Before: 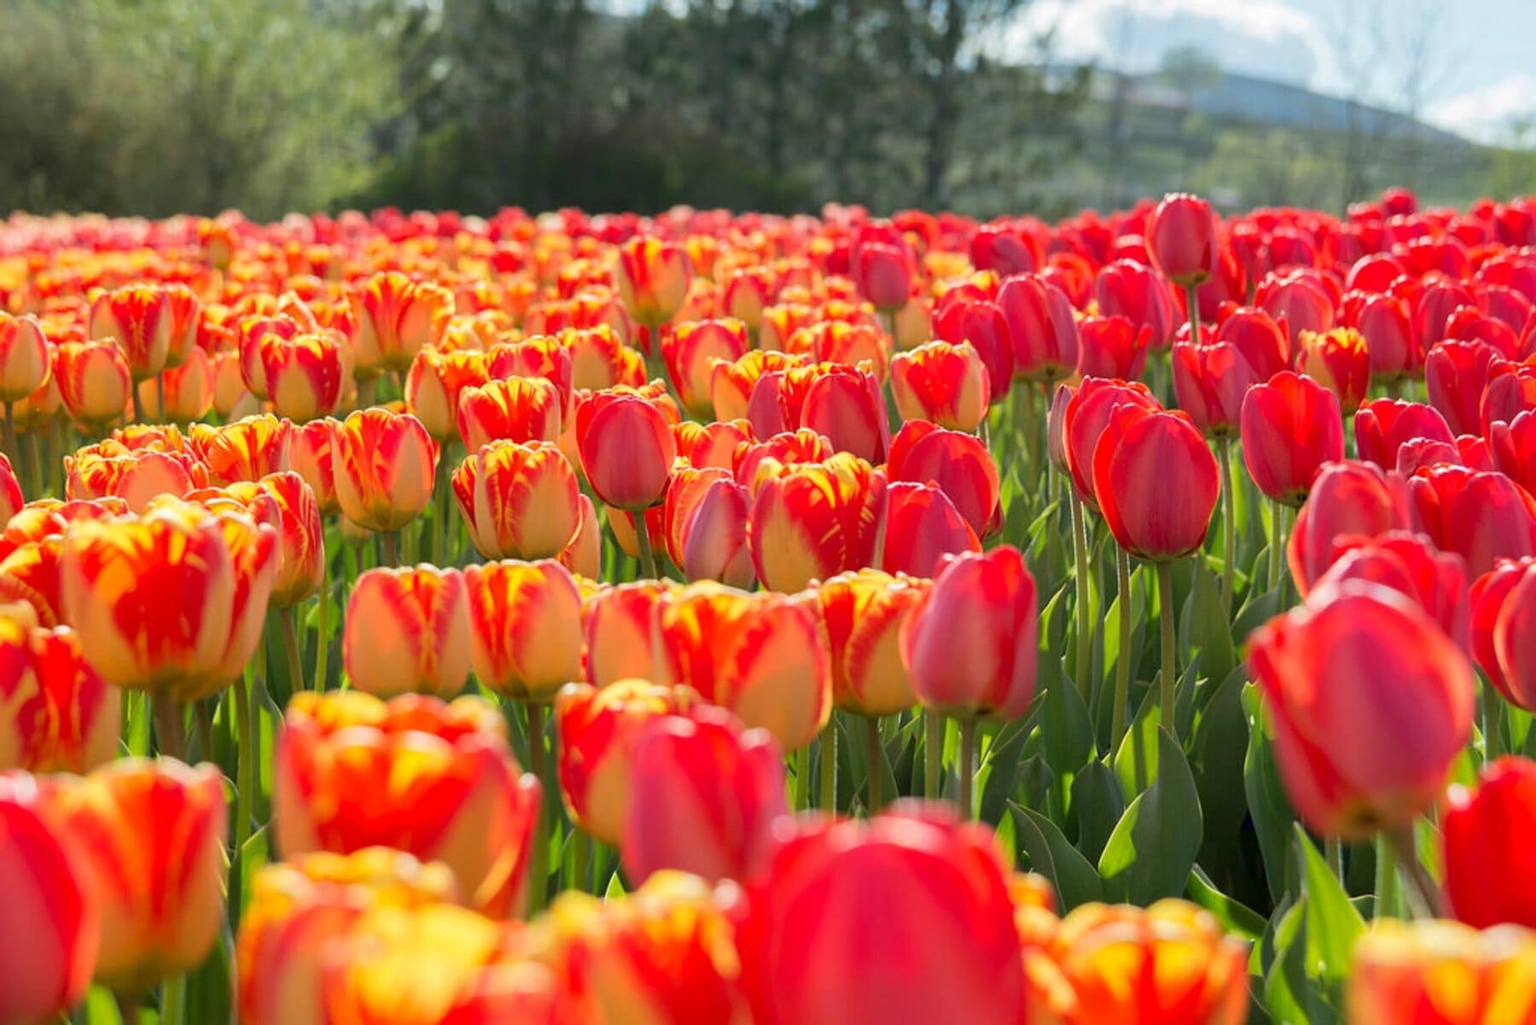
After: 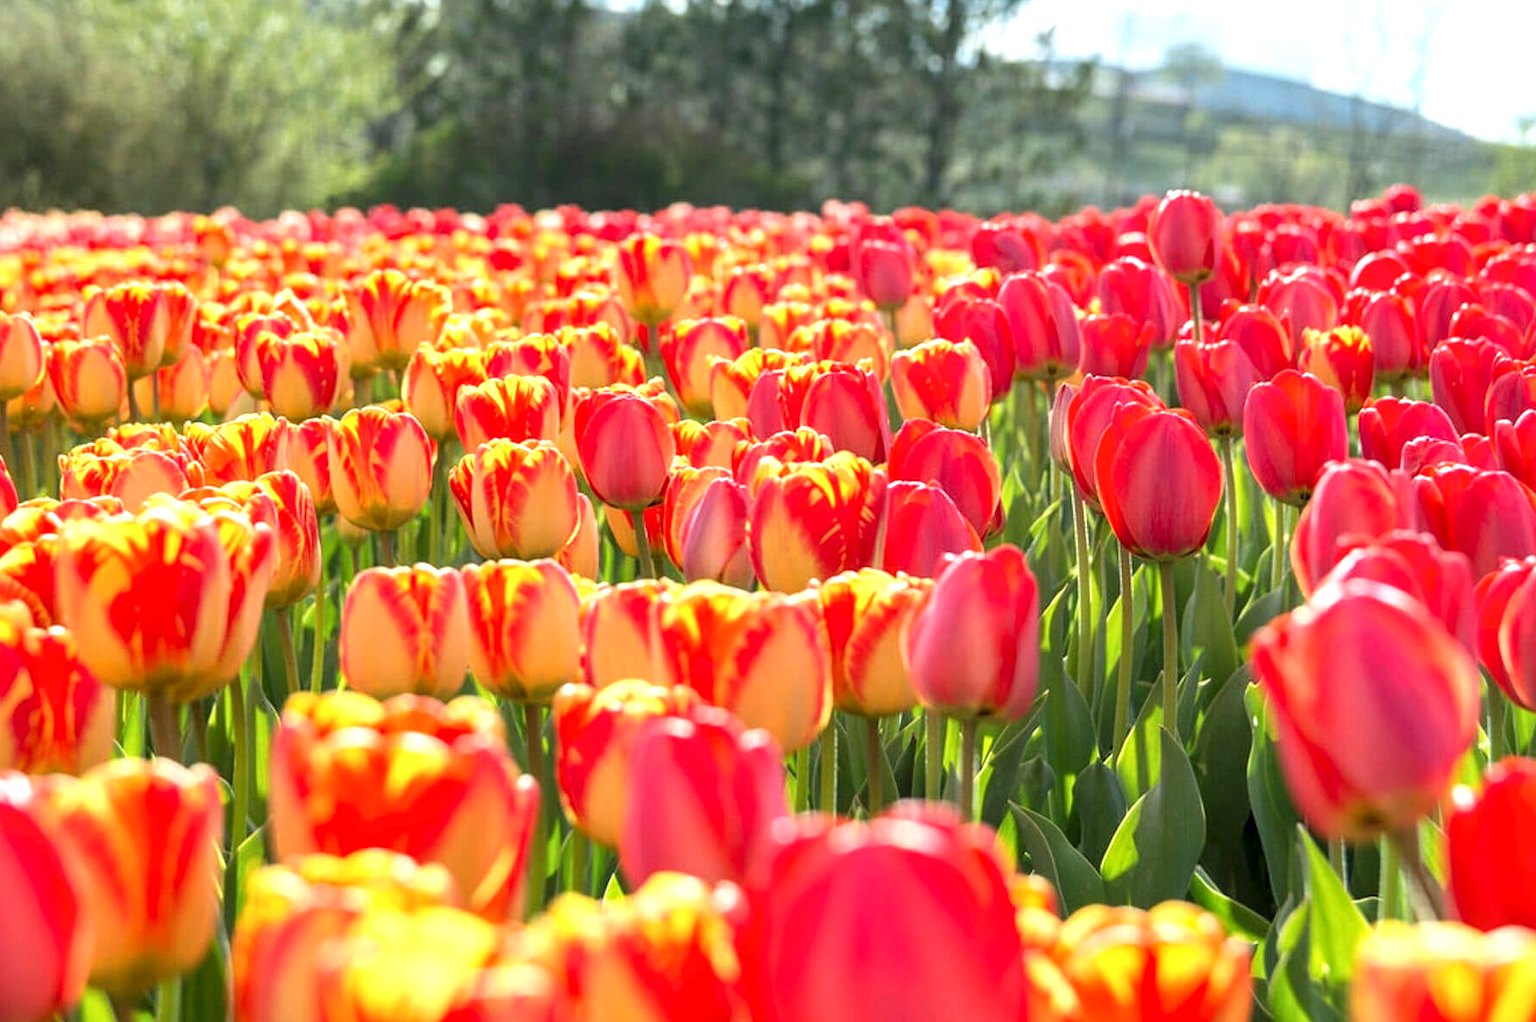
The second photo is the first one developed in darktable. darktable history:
local contrast: on, module defaults
crop: left 0.434%, top 0.485%, right 0.244%, bottom 0.386%
exposure: black level correction 0, exposure 0.7 EV, compensate exposure bias true, compensate highlight preservation false
